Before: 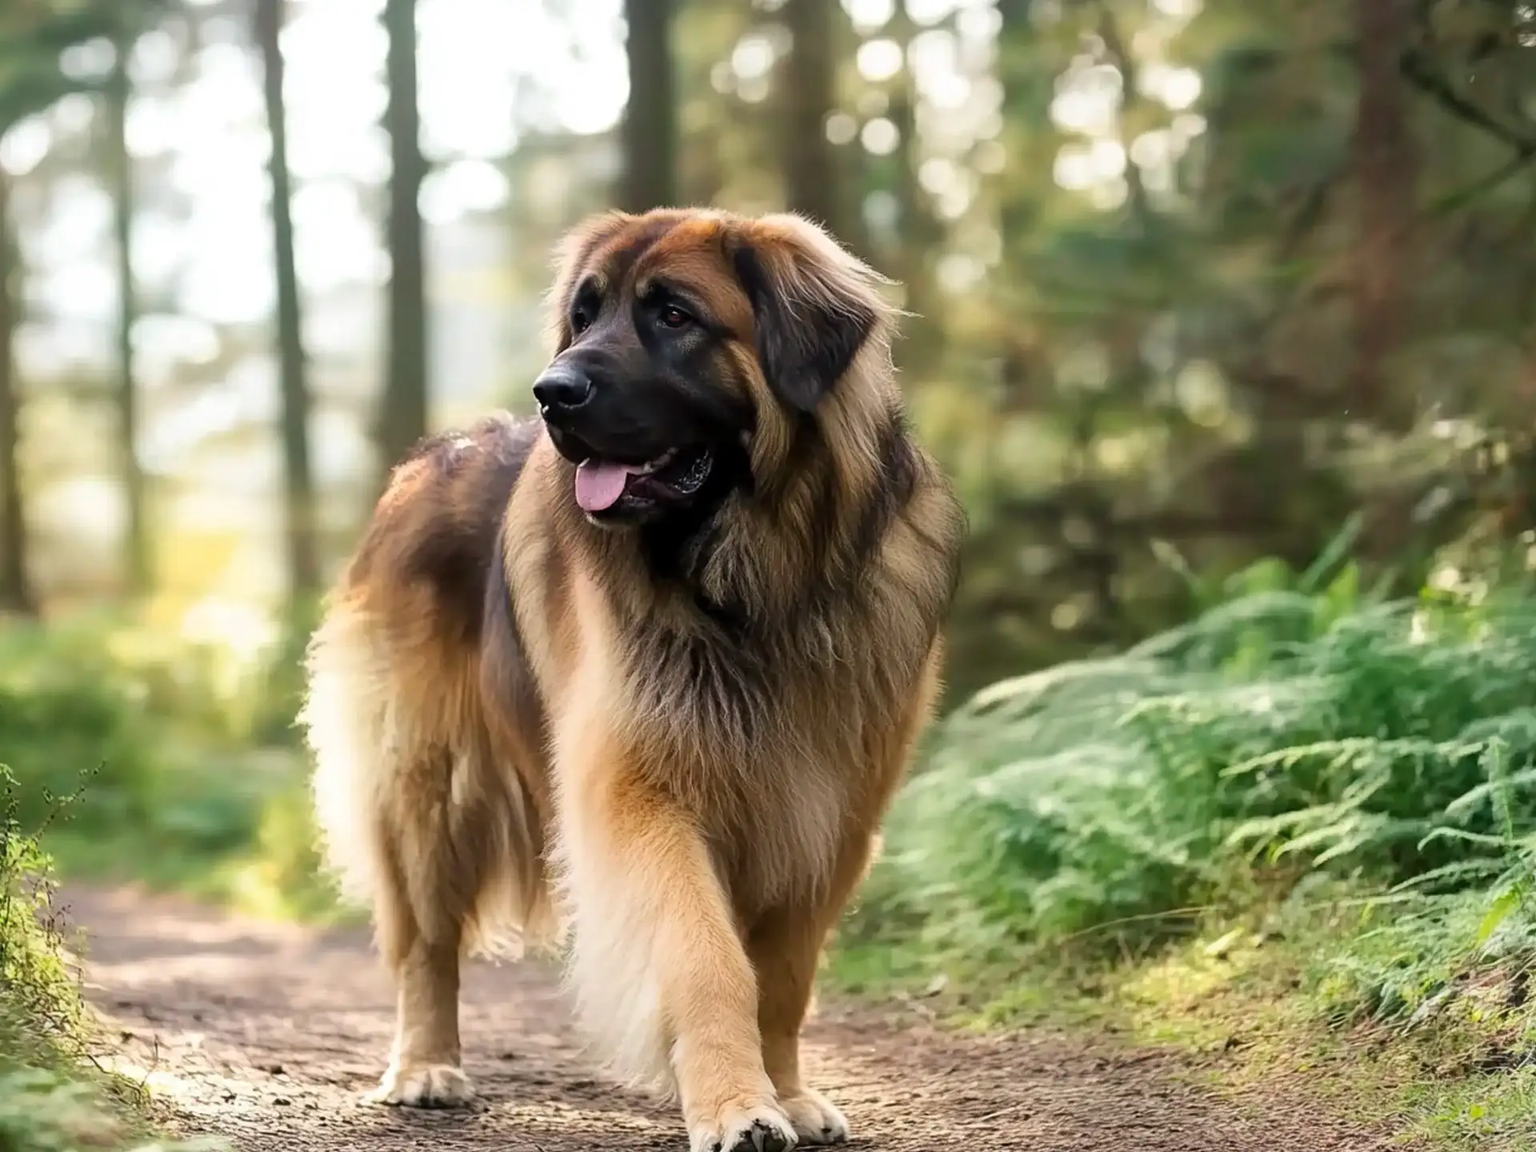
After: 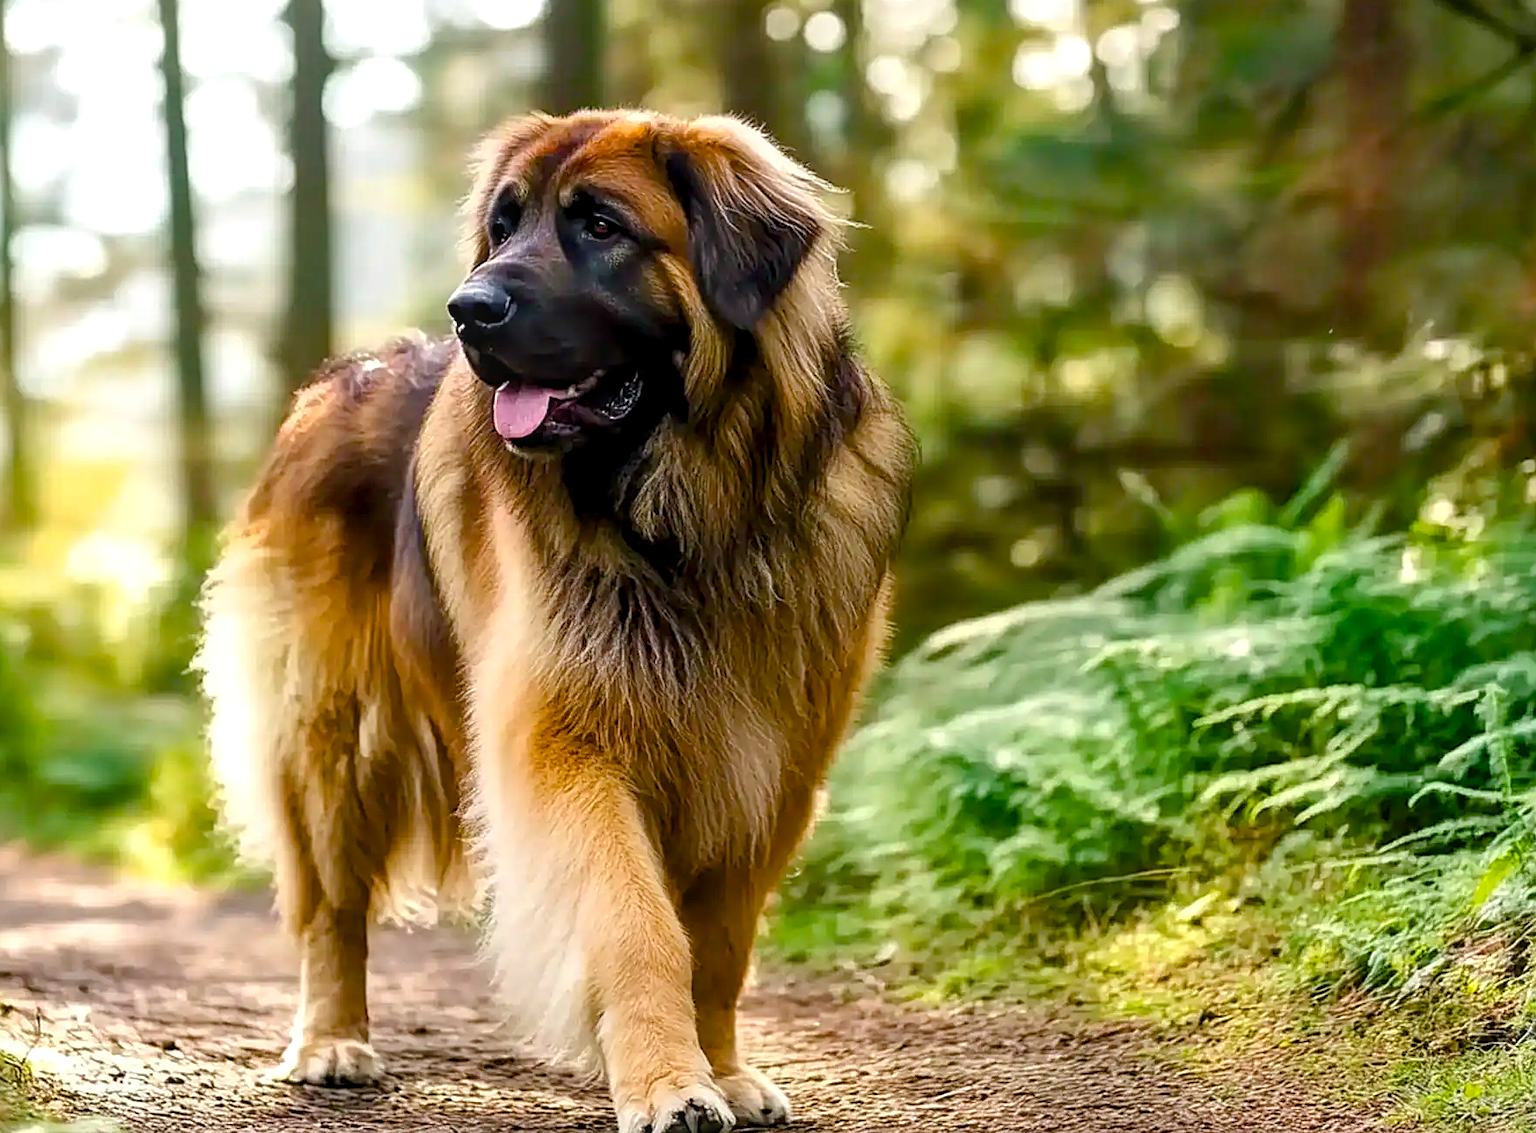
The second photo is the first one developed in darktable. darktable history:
sharpen: on, module defaults
crop and rotate: left 7.912%, top 9.341%
color balance rgb: power › hue 315.51°, linear chroma grading › global chroma 15.344%, perceptual saturation grading › global saturation 20%, perceptual saturation grading › highlights -14.074%, perceptual saturation grading › shadows 49.931%, global vibrance 9.383%
local contrast: on, module defaults
tone equalizer: edges refinement/feathering 500, mask exposure compensation -1.57 EV, preserve details no
contrast equalizer: y [[0.6 ×6], [0.55 ×6], [0 ×6], [0 ×6], [0 ×6]], mix 0.3
